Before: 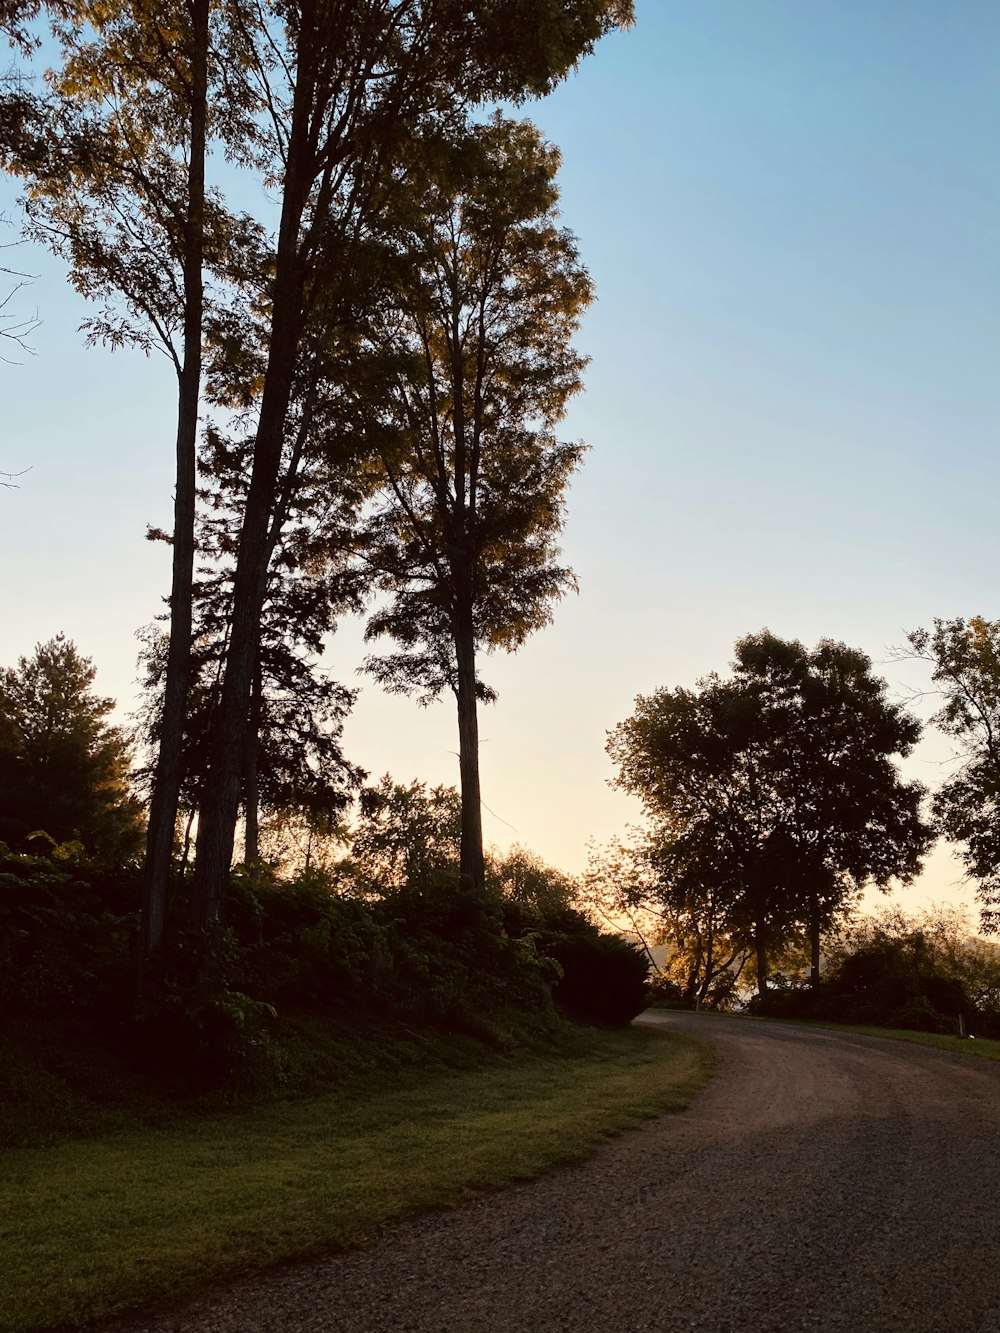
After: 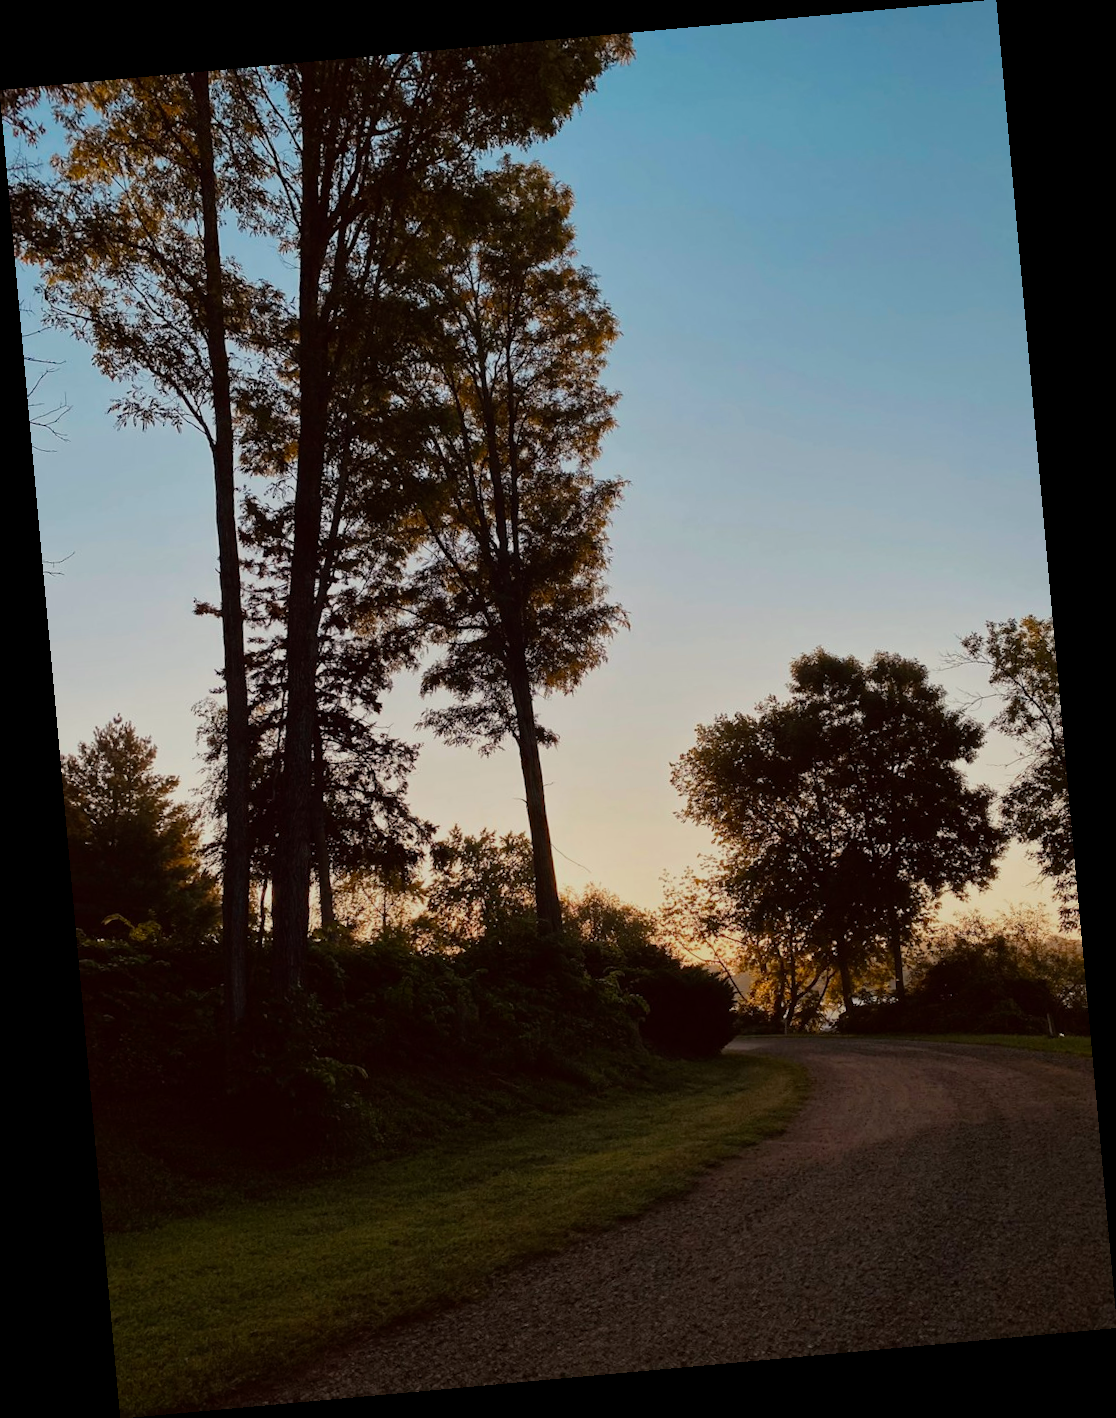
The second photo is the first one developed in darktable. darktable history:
exposure: exposure -0.582 EV, compensate highlight preservation false
rotate and perspective: rotation -5.2°, automatic cropping off
haze removal: compatibility mode true, adaptive false
